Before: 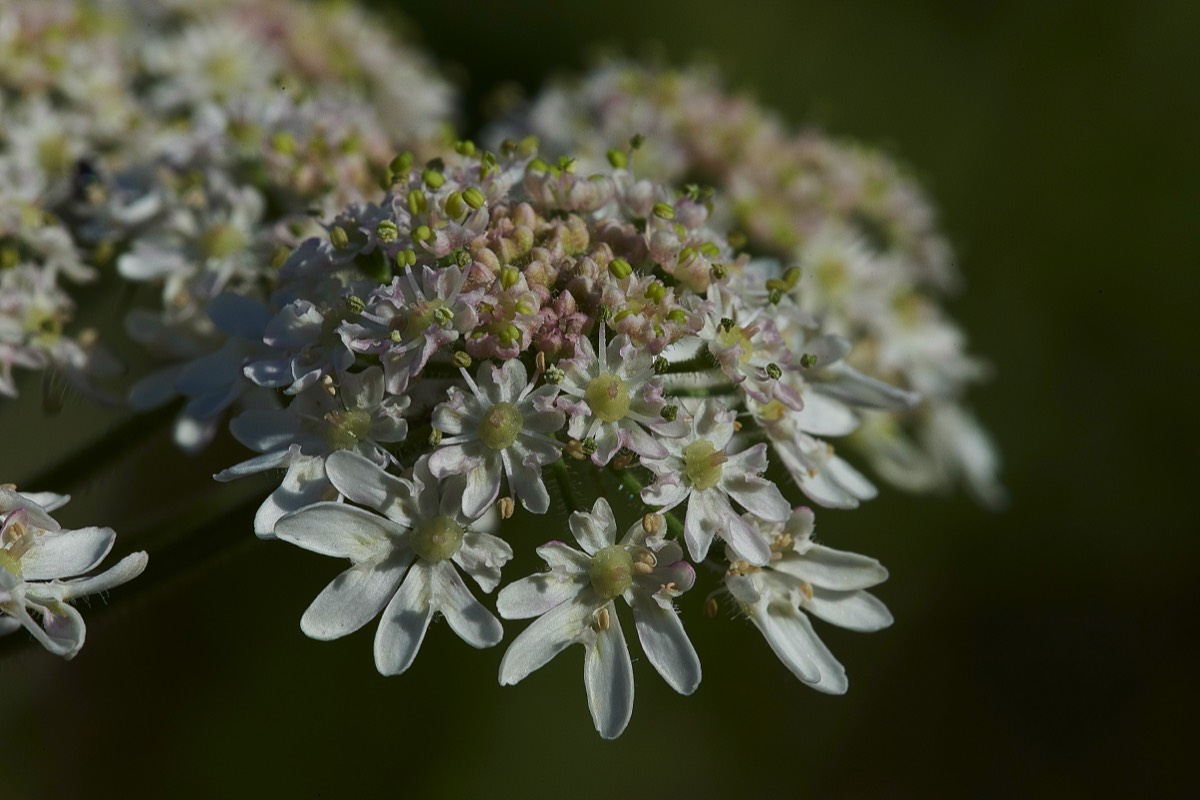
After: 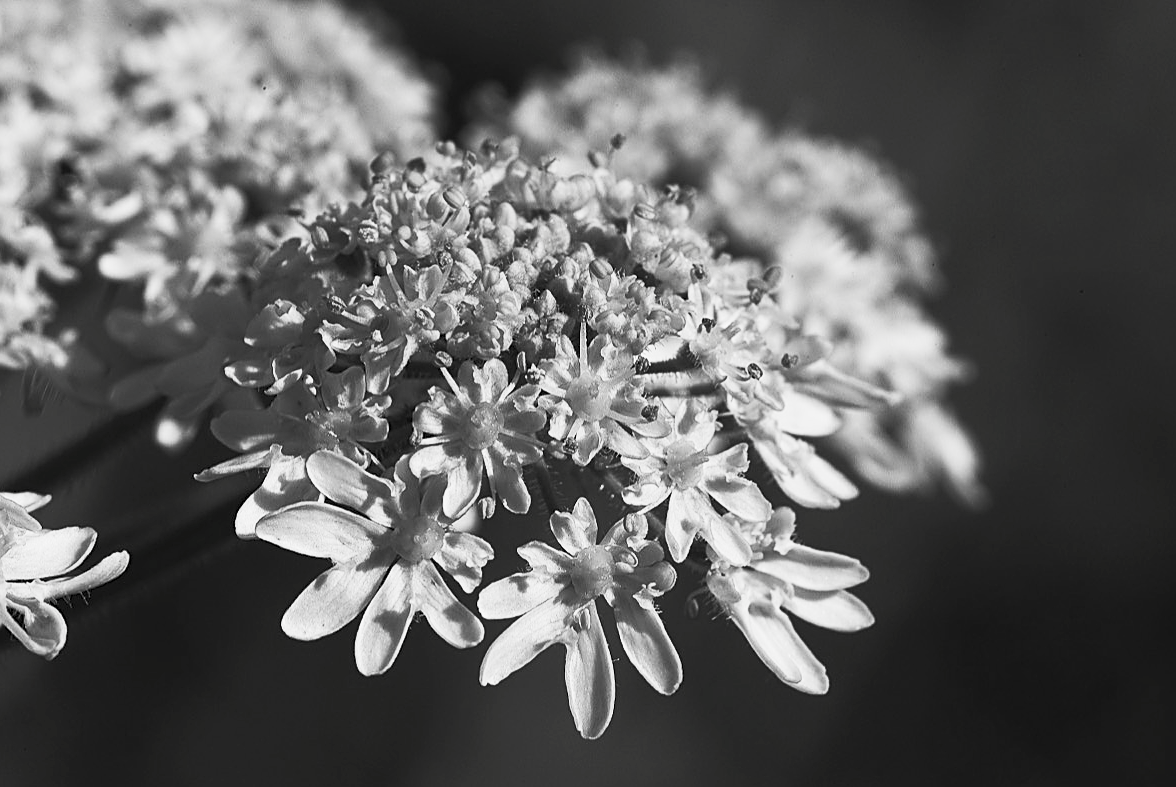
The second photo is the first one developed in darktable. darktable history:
sharpen: on, module defaults
exposure: exposure -0.346 EV, compensate highlight preservation false
crop: left 1.665%, right 0.289%, bottom 1.547%
contrast brightness saturation: contrast 0.531, brightness 0.485, saturation -0.989
